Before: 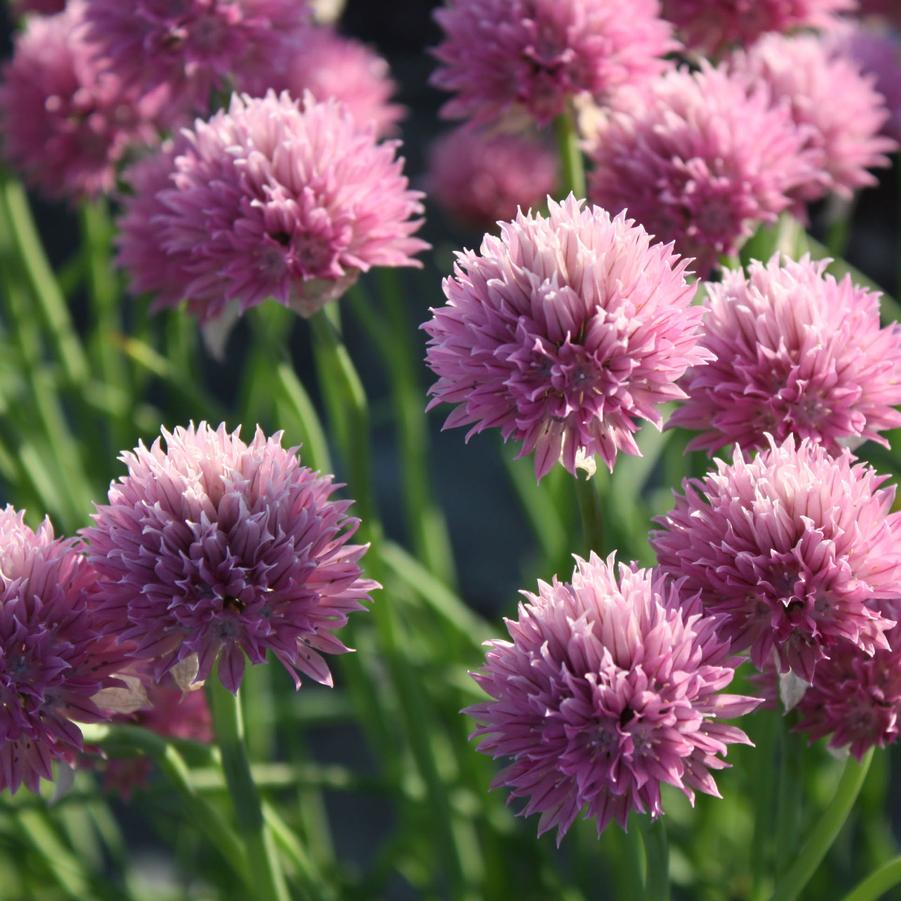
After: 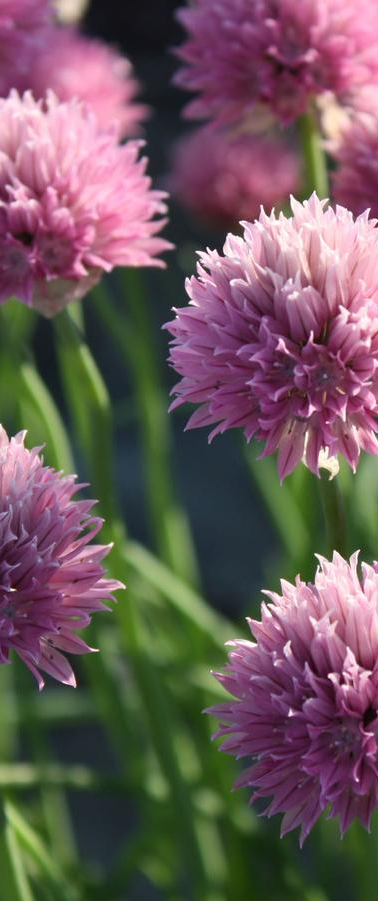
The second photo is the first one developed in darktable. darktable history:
crop: left 28.539%, right 29.439%
